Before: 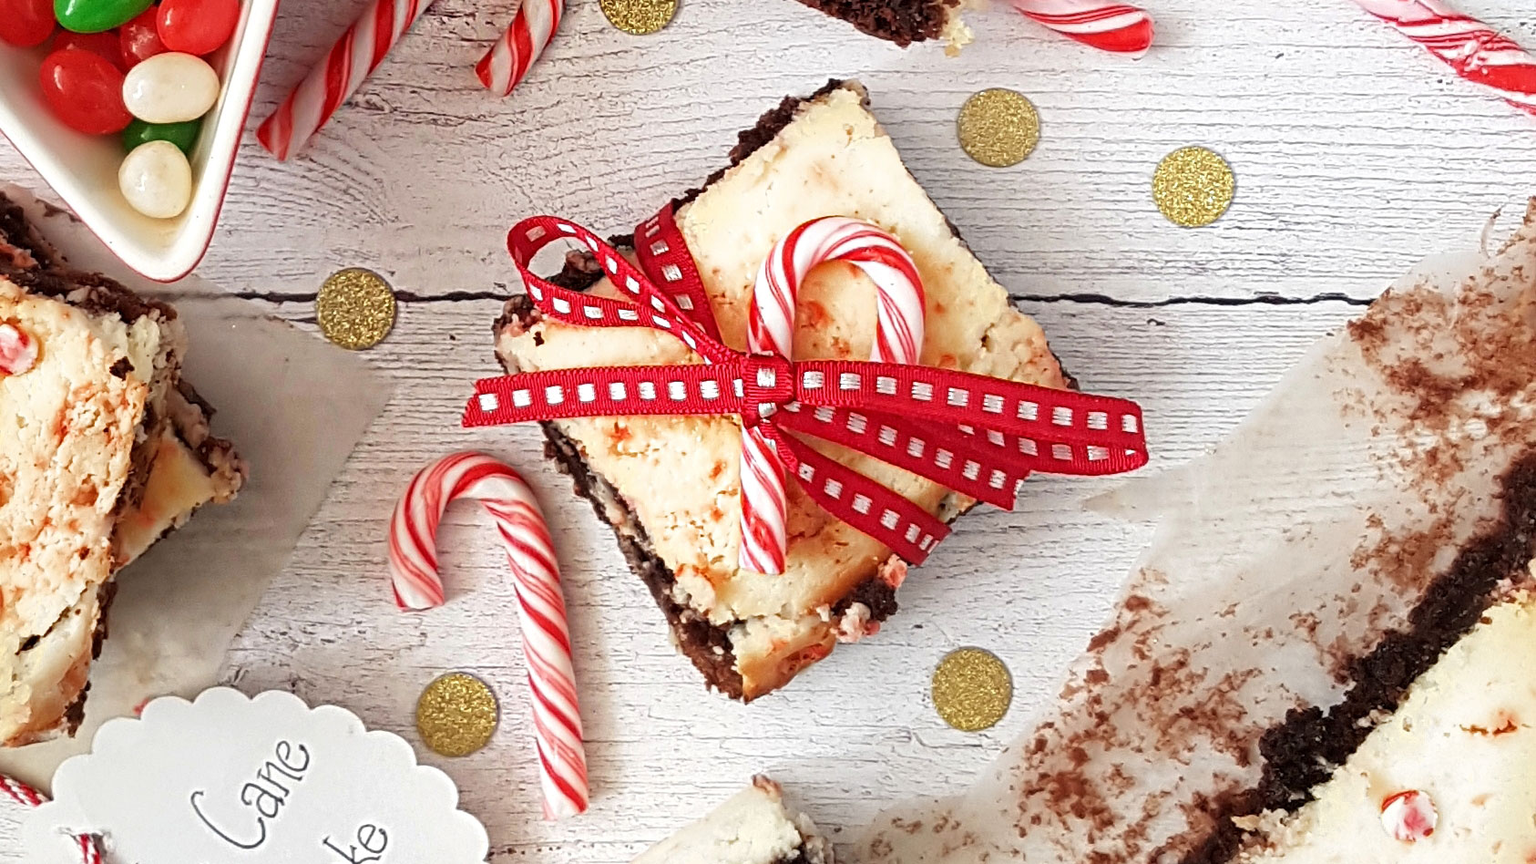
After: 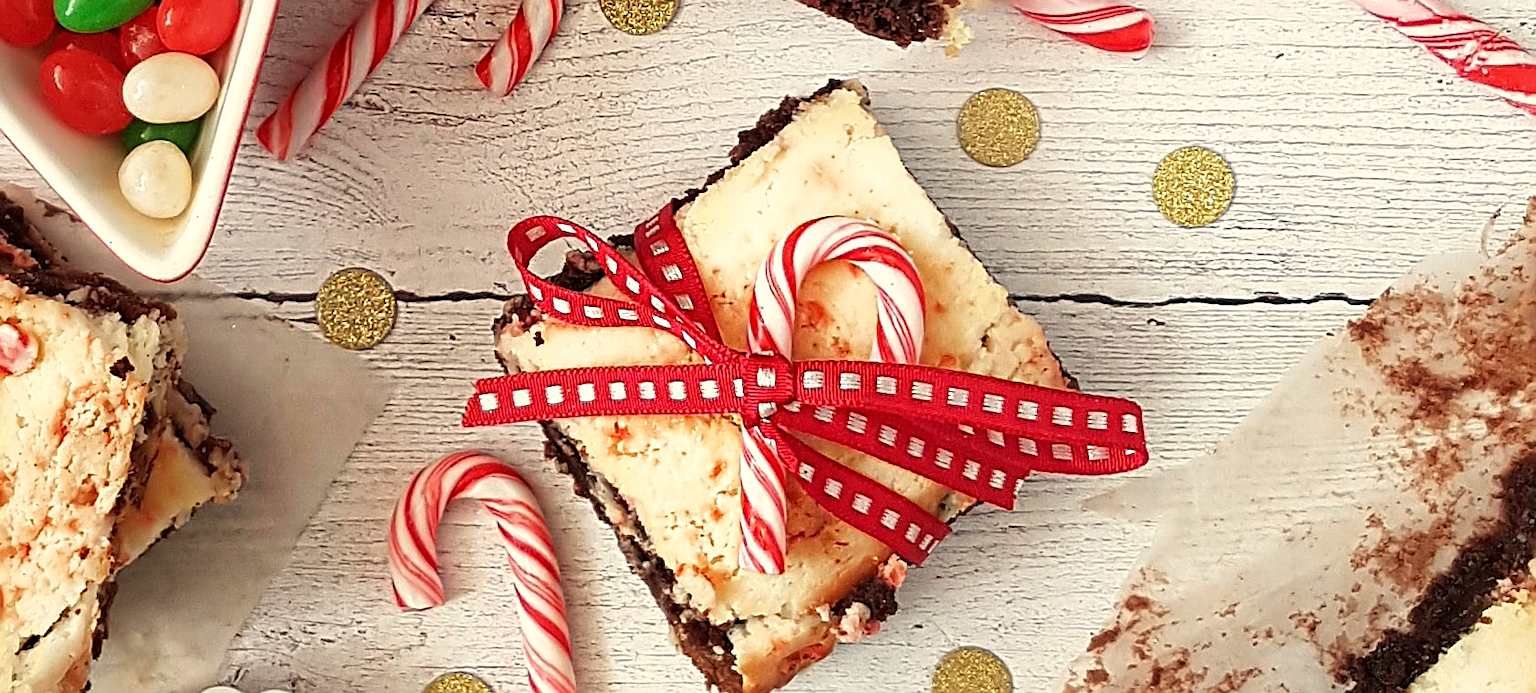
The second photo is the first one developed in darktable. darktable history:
crop: bottom 19.644%
sharpen: on, module defaults
white balance: red 1.029, blue 0.92
